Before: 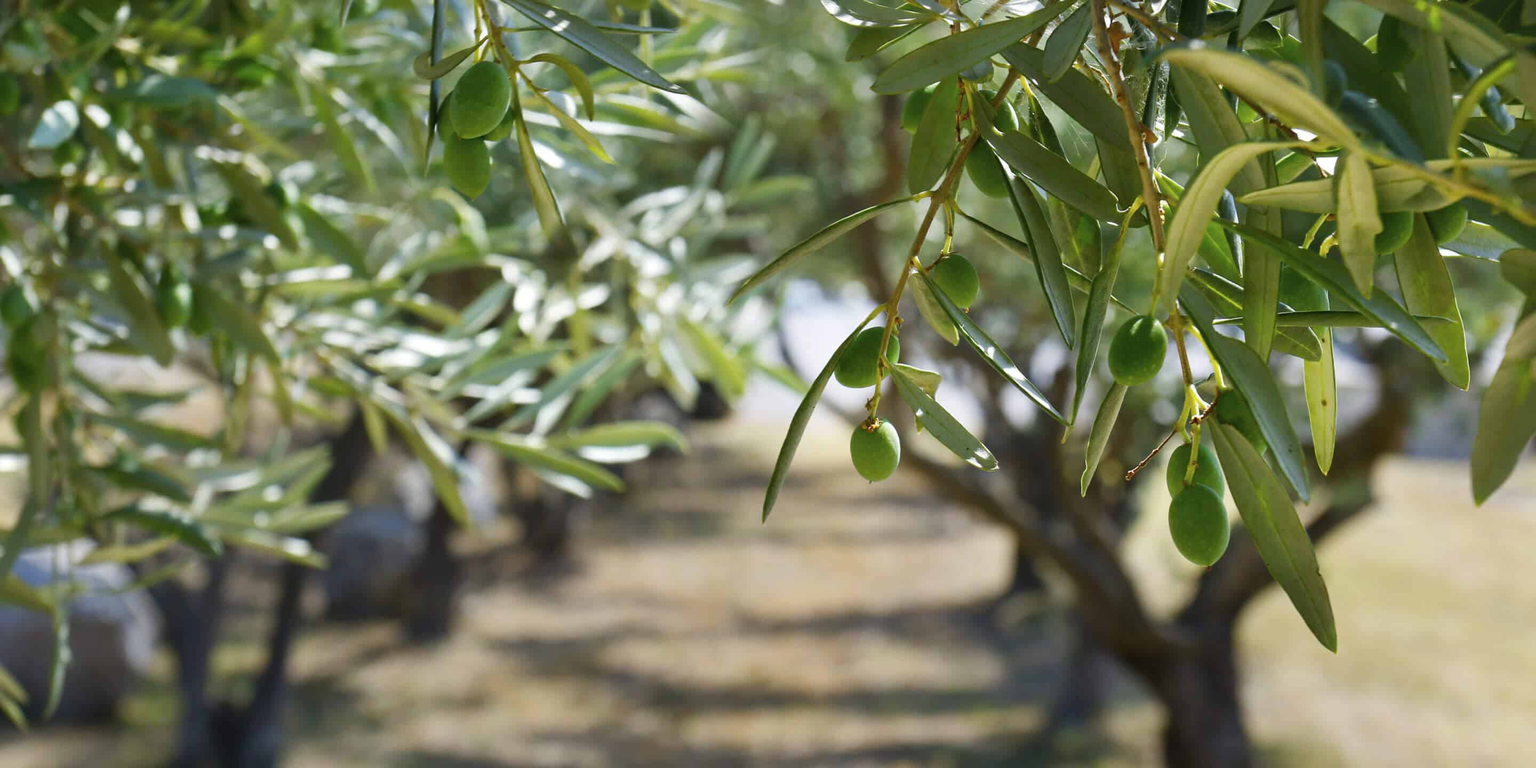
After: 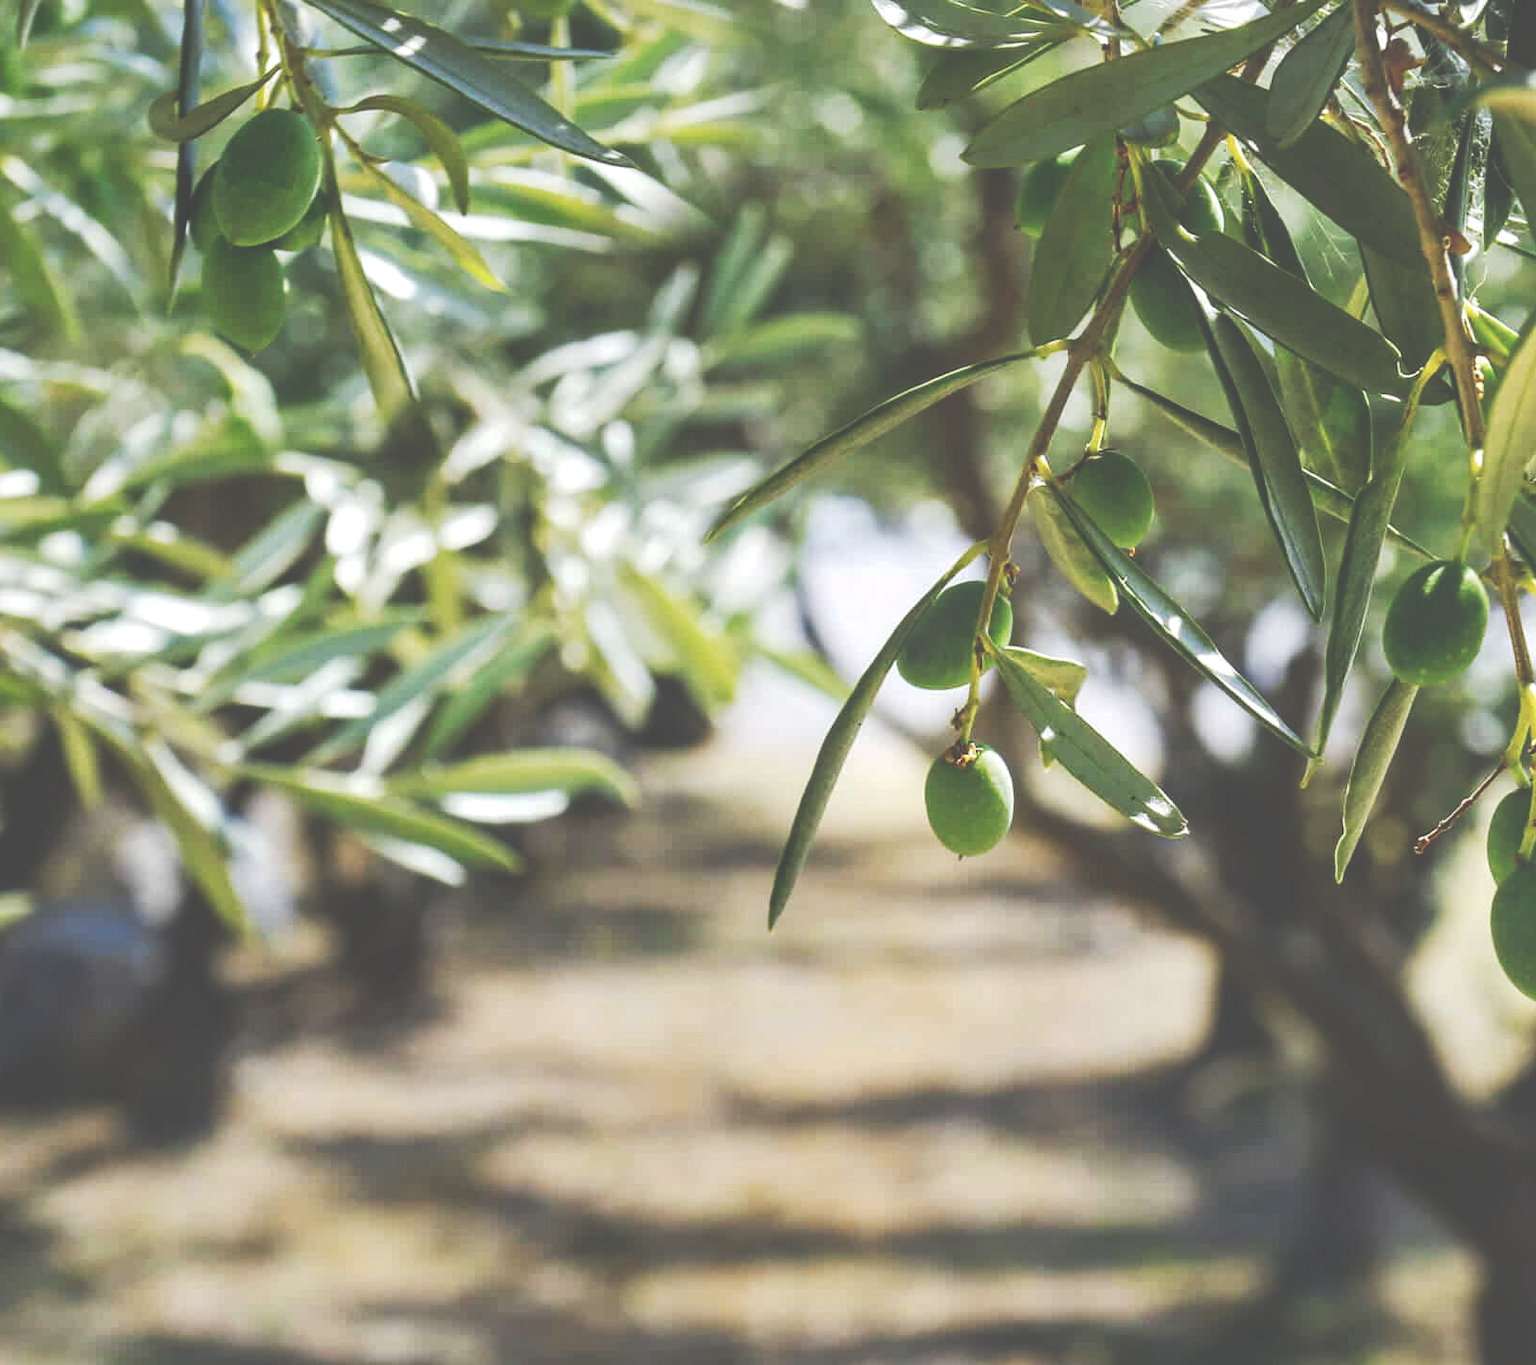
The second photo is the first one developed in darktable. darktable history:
crop: left 21.496%, right 22.254%
tone curve: curves: ch0 [(0, 0) (0.003, 0.319) (0.011, 0.319) (0.025, 0.319) (0.044, 0.323) (0.069, 0.324) (0.1, 0.328) (0.136, 0.329) (0.177, 0.337) (0.224, 0.351) (0.277, 0.373) (0.335, 0.413) (0.399, 0.458) (0.468, 0.533) (0.543, 0.617) (0.623, 0.71) (0.709, 0.783) (0.801, 0.849) (0.898, 0.911) (1, 1)], preserve colors none
local contrast: detail 130%
